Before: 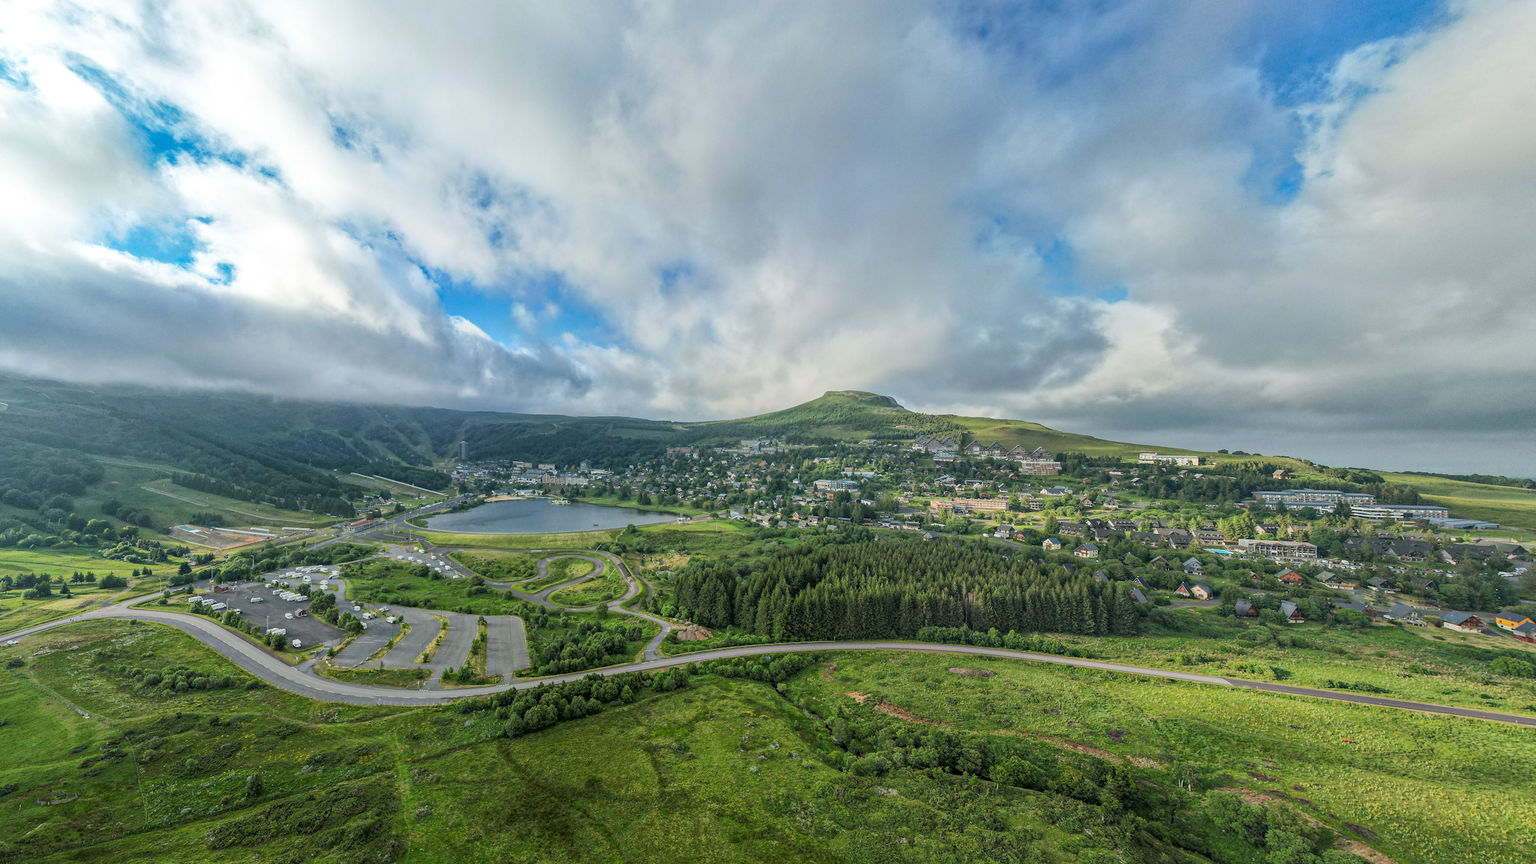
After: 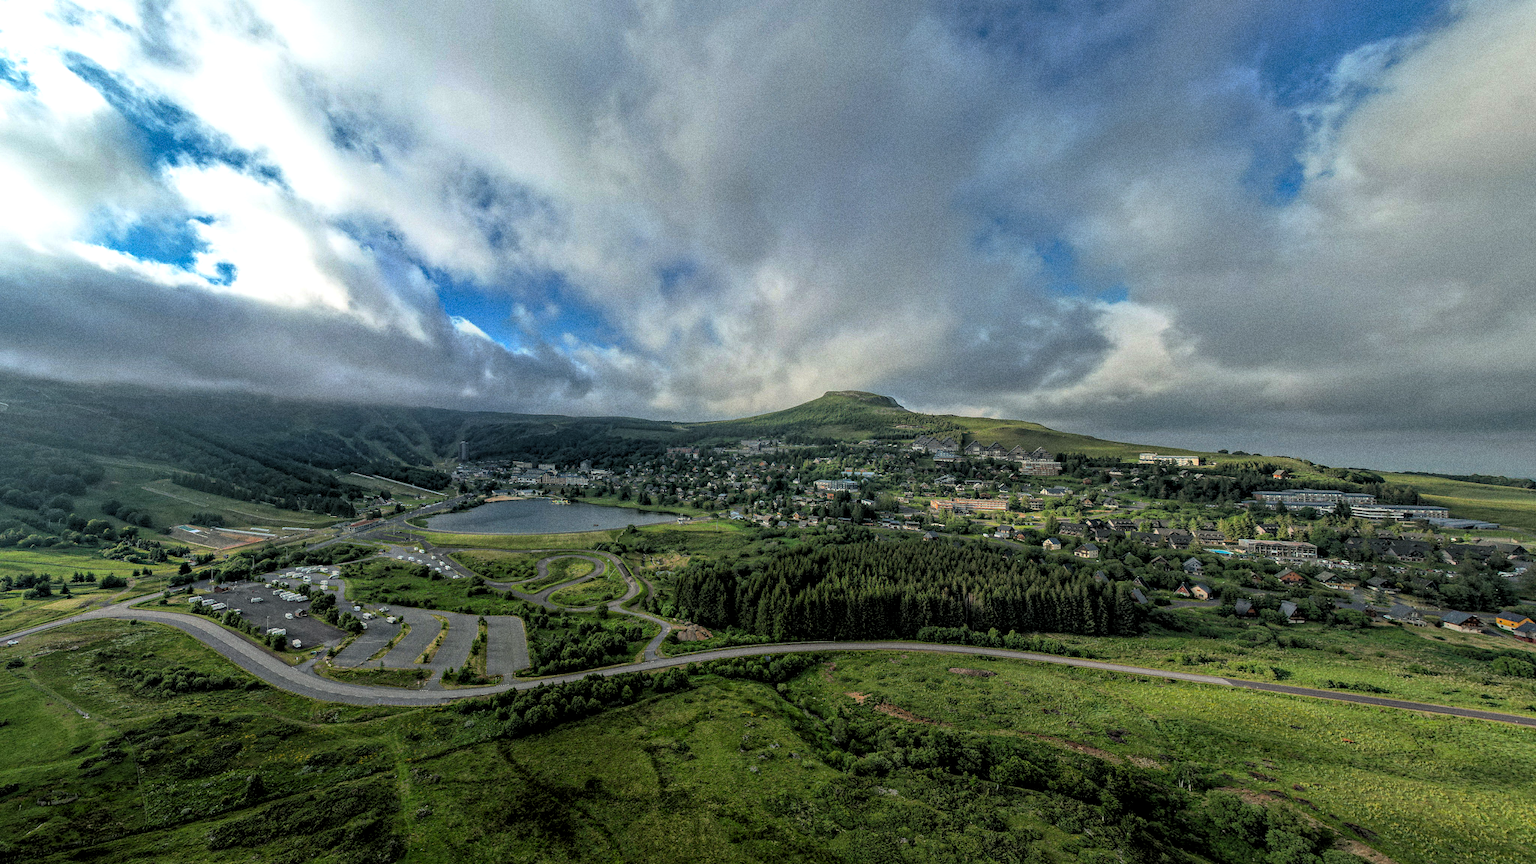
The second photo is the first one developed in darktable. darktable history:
rgb levels: levels [[0.034, 0.472, 0.904], [0, 0.5, 1], [0, 0.5, 1]]
grain: coarseness 8.68 ISO, strength 31.94%
base curve: curves: ch0 [(0, 0) (0.595, 0.418) (1, 1)], preserve colors none
